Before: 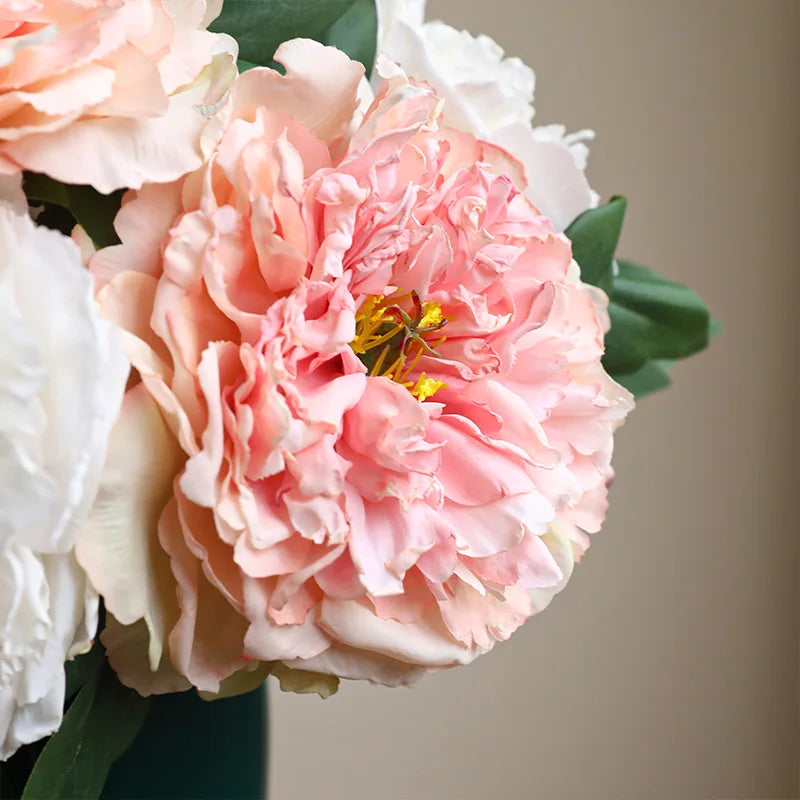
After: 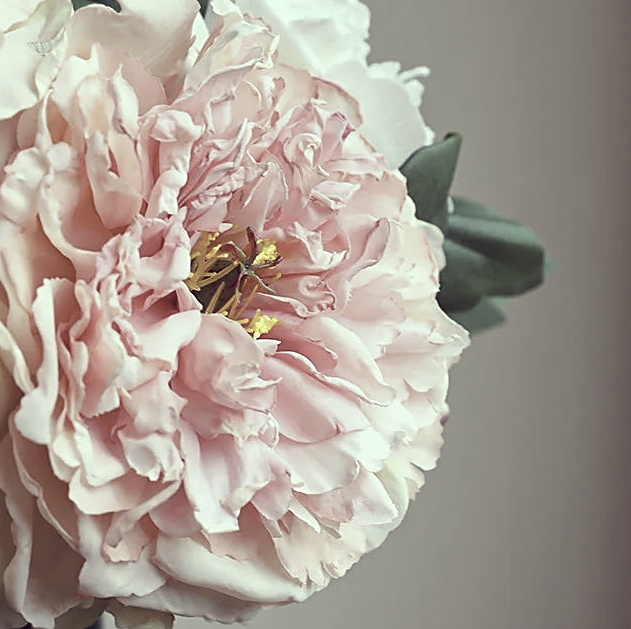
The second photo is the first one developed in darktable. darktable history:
shadows and highlights: shadows 37.27, highlights -28.18, soften with gaussian
sharpen: on, module defaults
crop and rotate: left 20.74%, top 7.912%, right 0.375%, bottom 13.378%
color correction: highlights a* -20.17, highlights b* 20.27, shadows a* 20.03, shadows b* -20.46, saturation 0.43
white balance: red 0.976, blue 1.04
